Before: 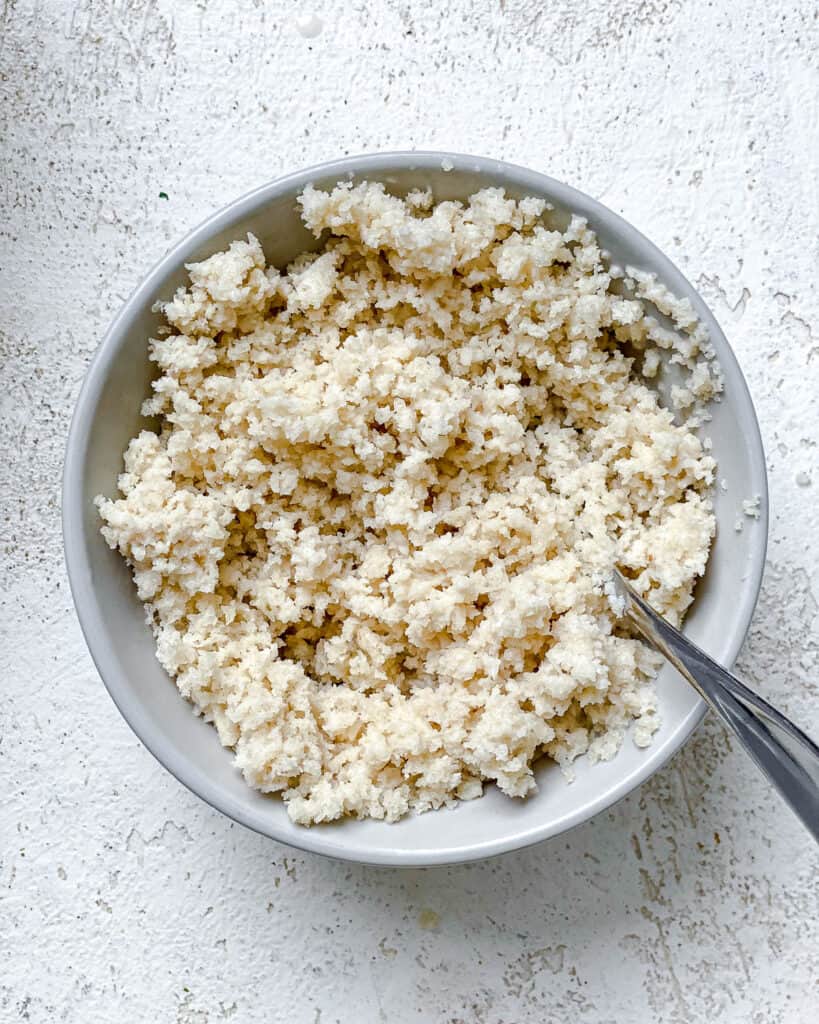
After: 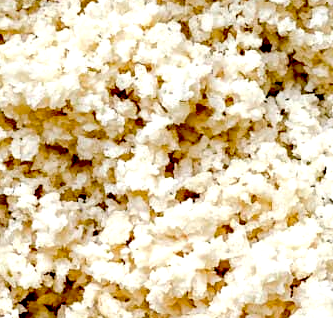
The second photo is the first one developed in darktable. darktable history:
exposure: black level correction 0.041, exposure 0.499 EV, compensate highlight preservation false
crop: left 31.717%, top 32.658%, right 27.612%, bottom 36.227%
